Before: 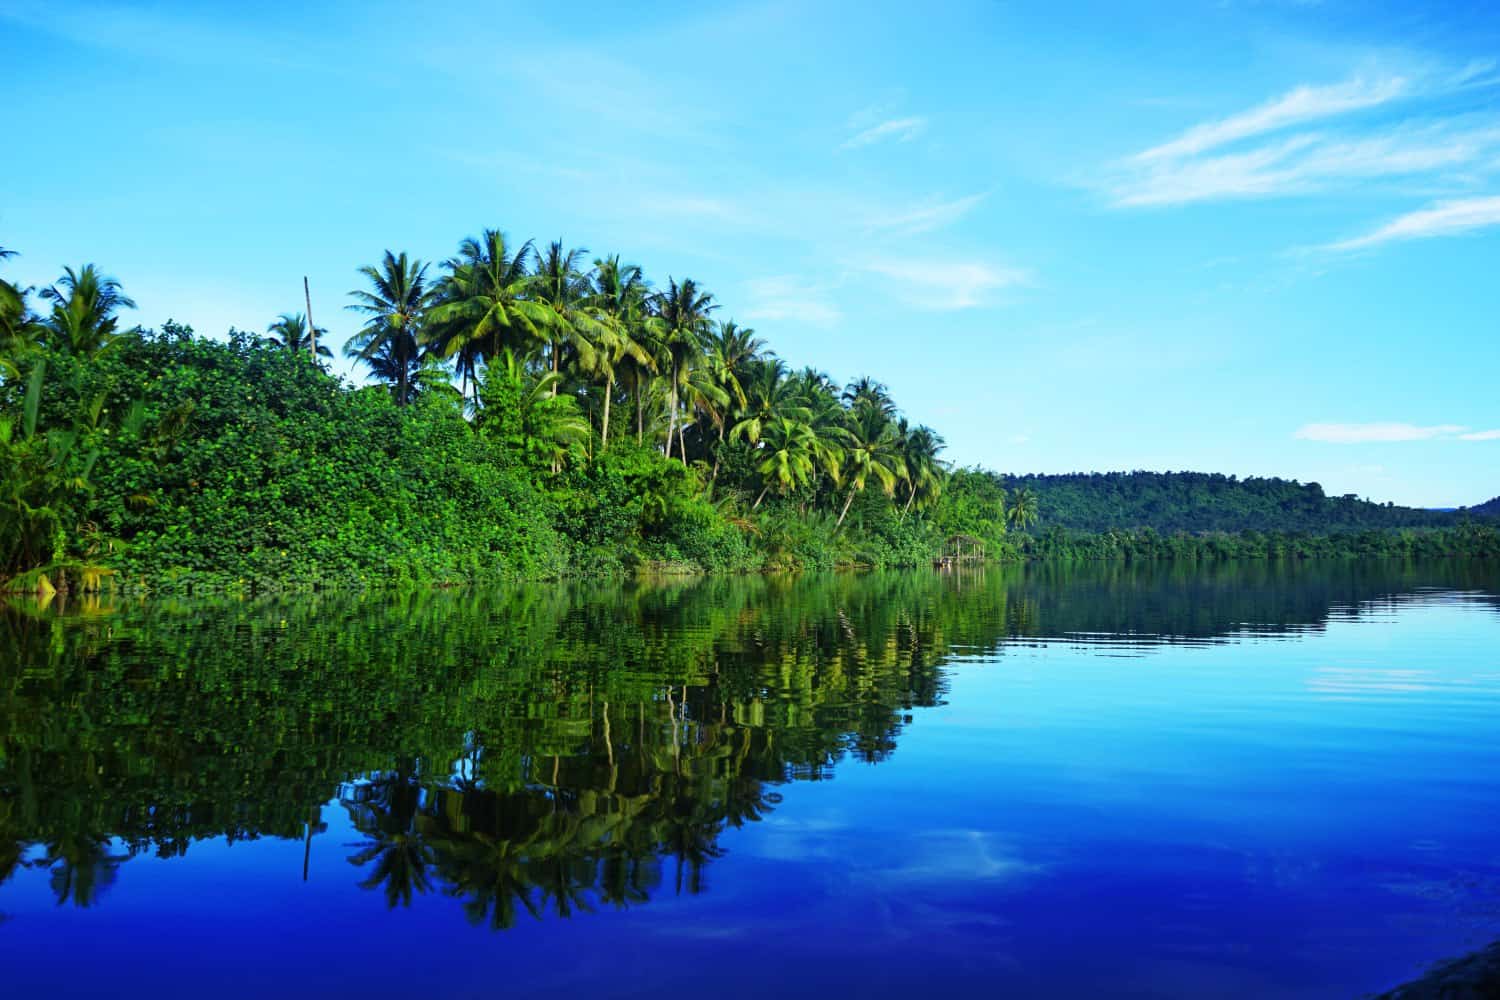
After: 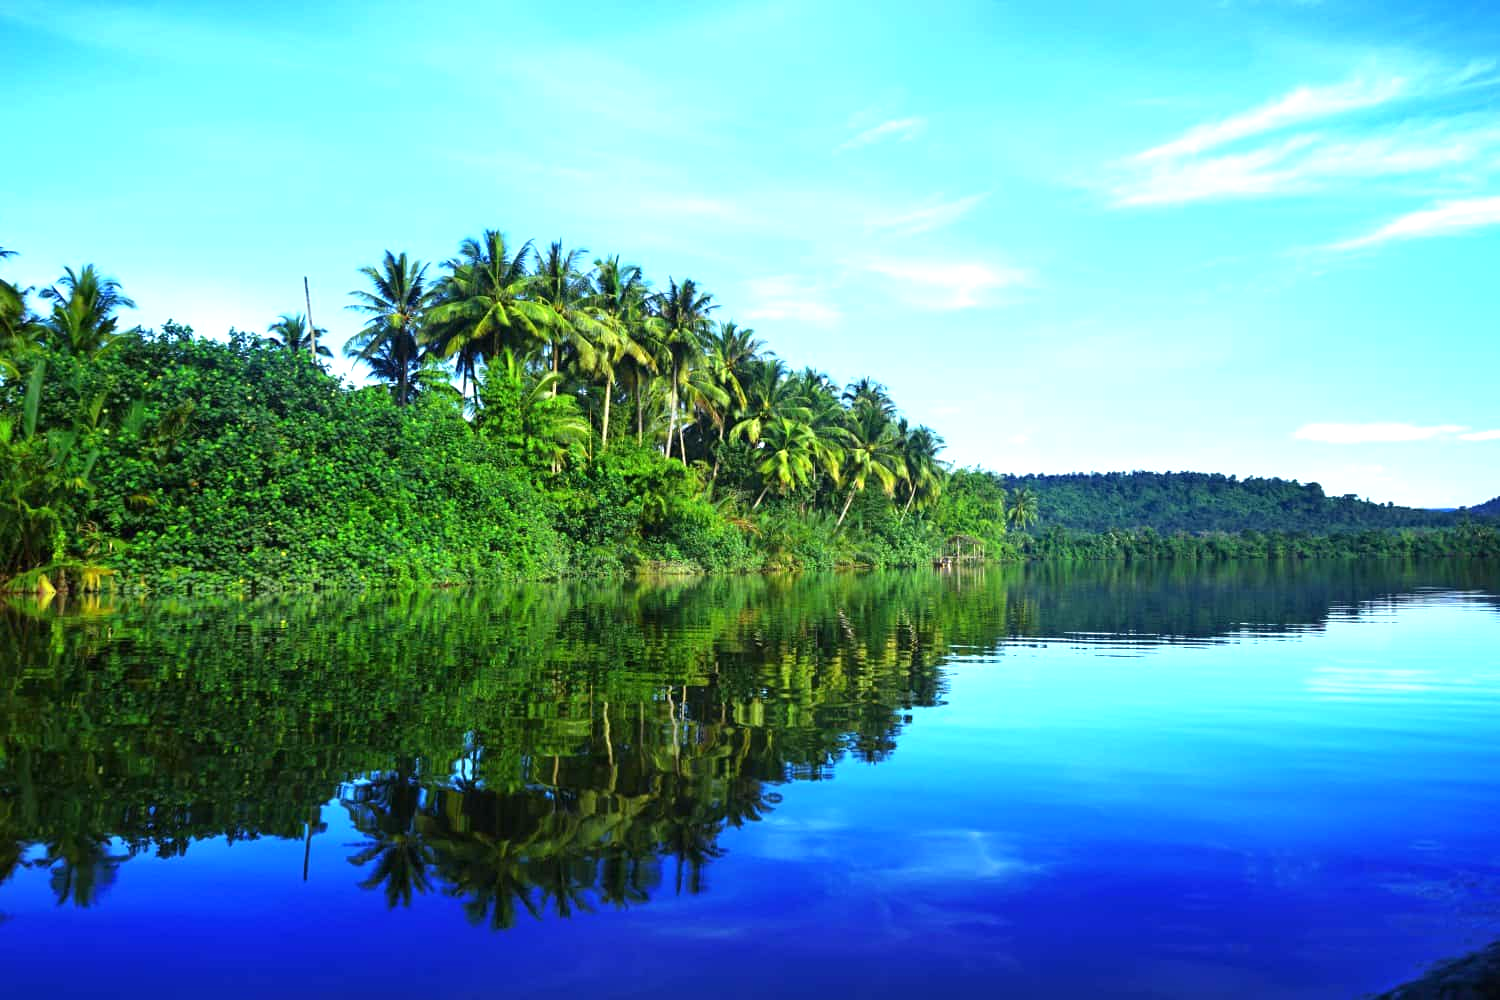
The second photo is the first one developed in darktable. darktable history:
exposure: exposure 0.642 EV, compensate highlight preservation false
